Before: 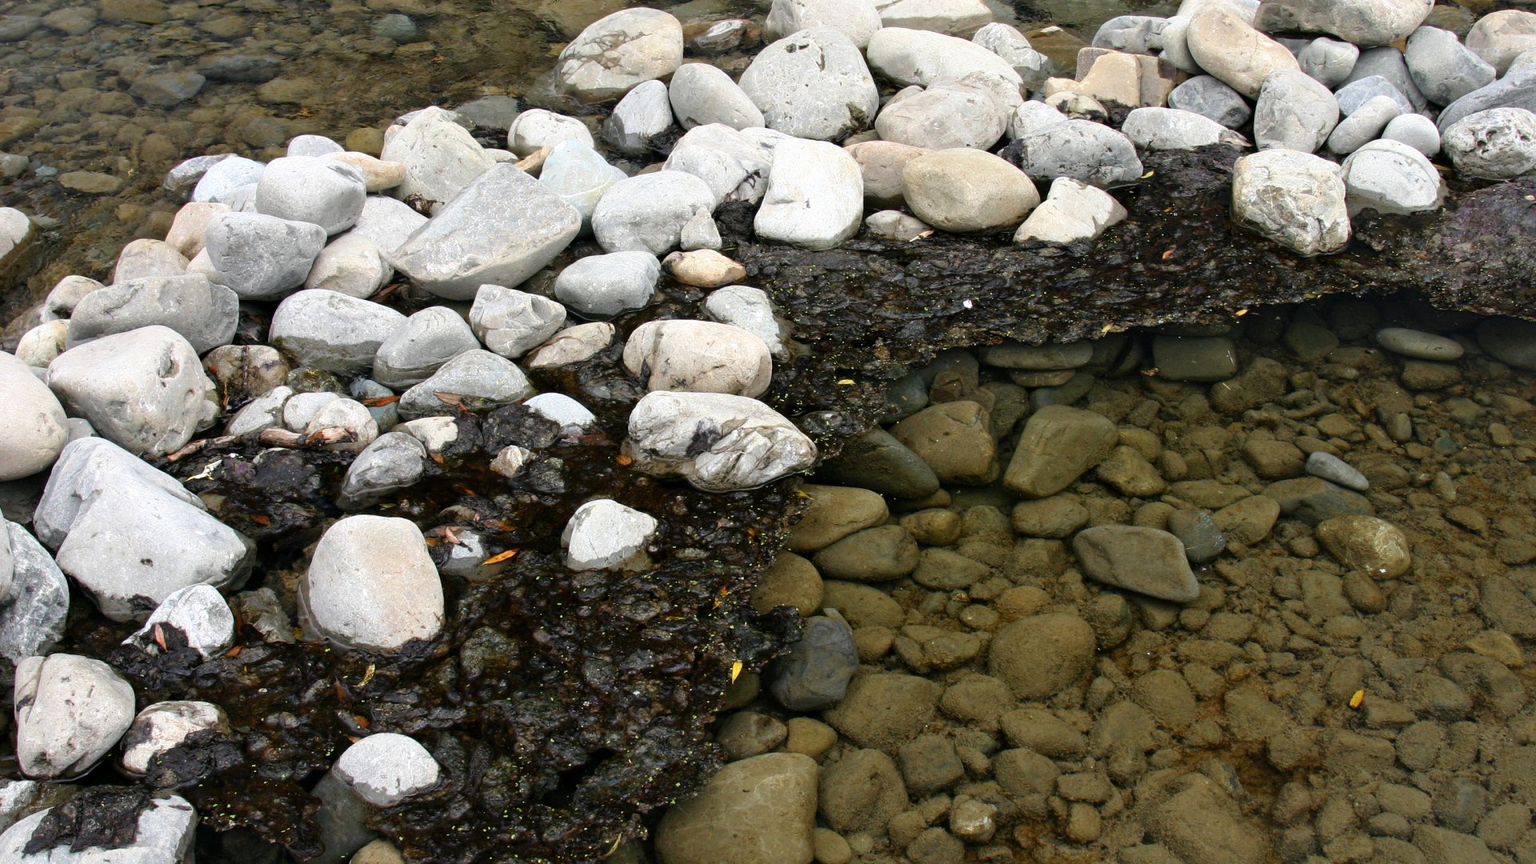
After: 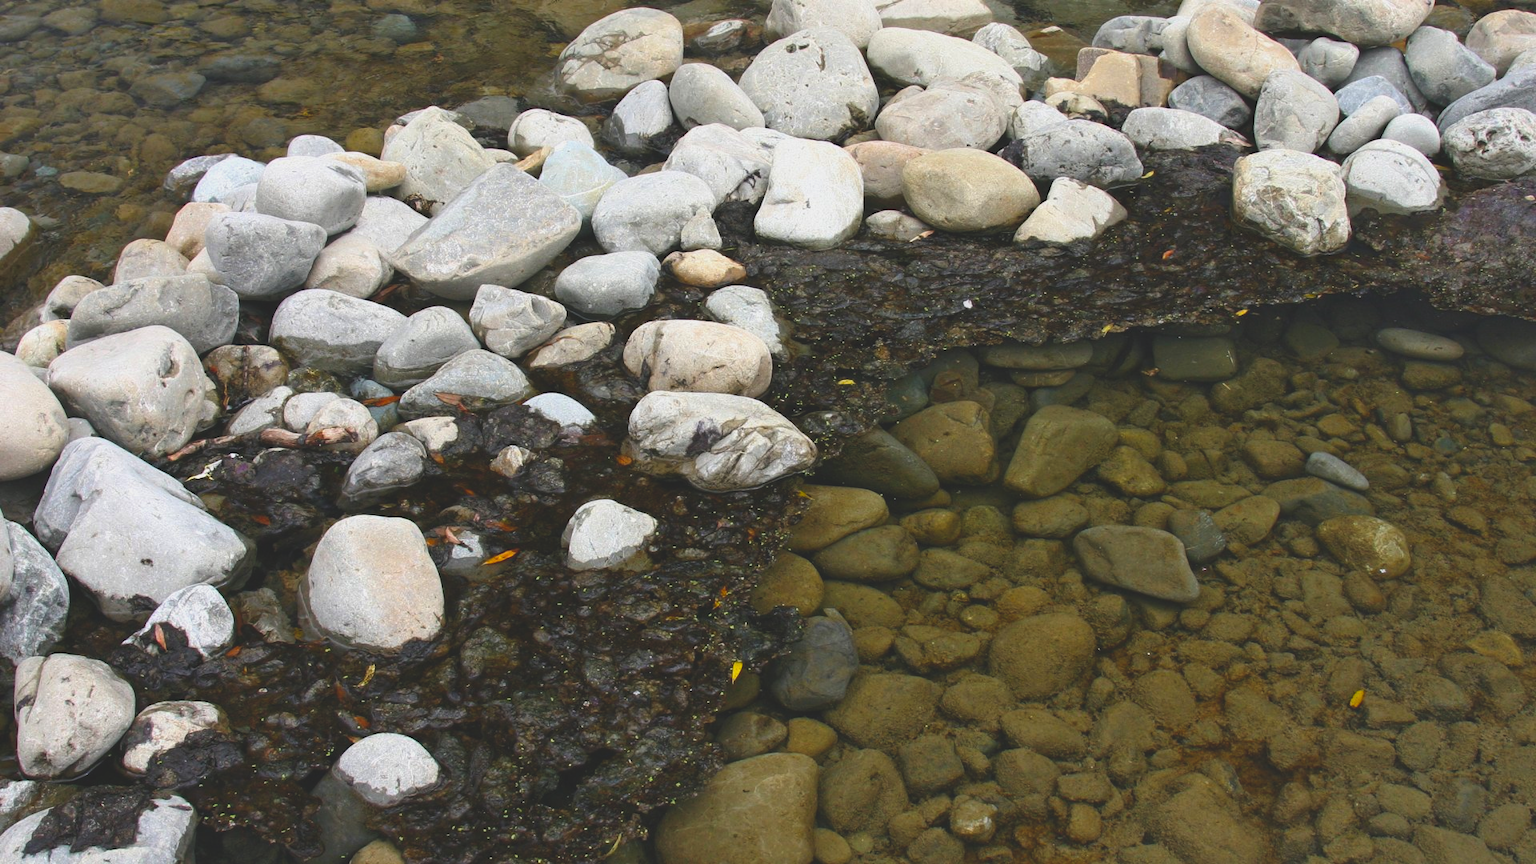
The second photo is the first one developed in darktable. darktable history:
color balance rgb: global offset › luminance 1.989%, perceptual saturation grading › global saturation 25.202%, global vibrance 20%
tone equalizer: -8 EV 0.282 EV, -7 EV 0.453 EV, -6 EV 0.456 EV, -5 EV 0.267 EV, -3 EV -0.255 EV, -2 EV -0.398 EV, -1 EV -0.403 EV, +0 EV -0.232 EV
